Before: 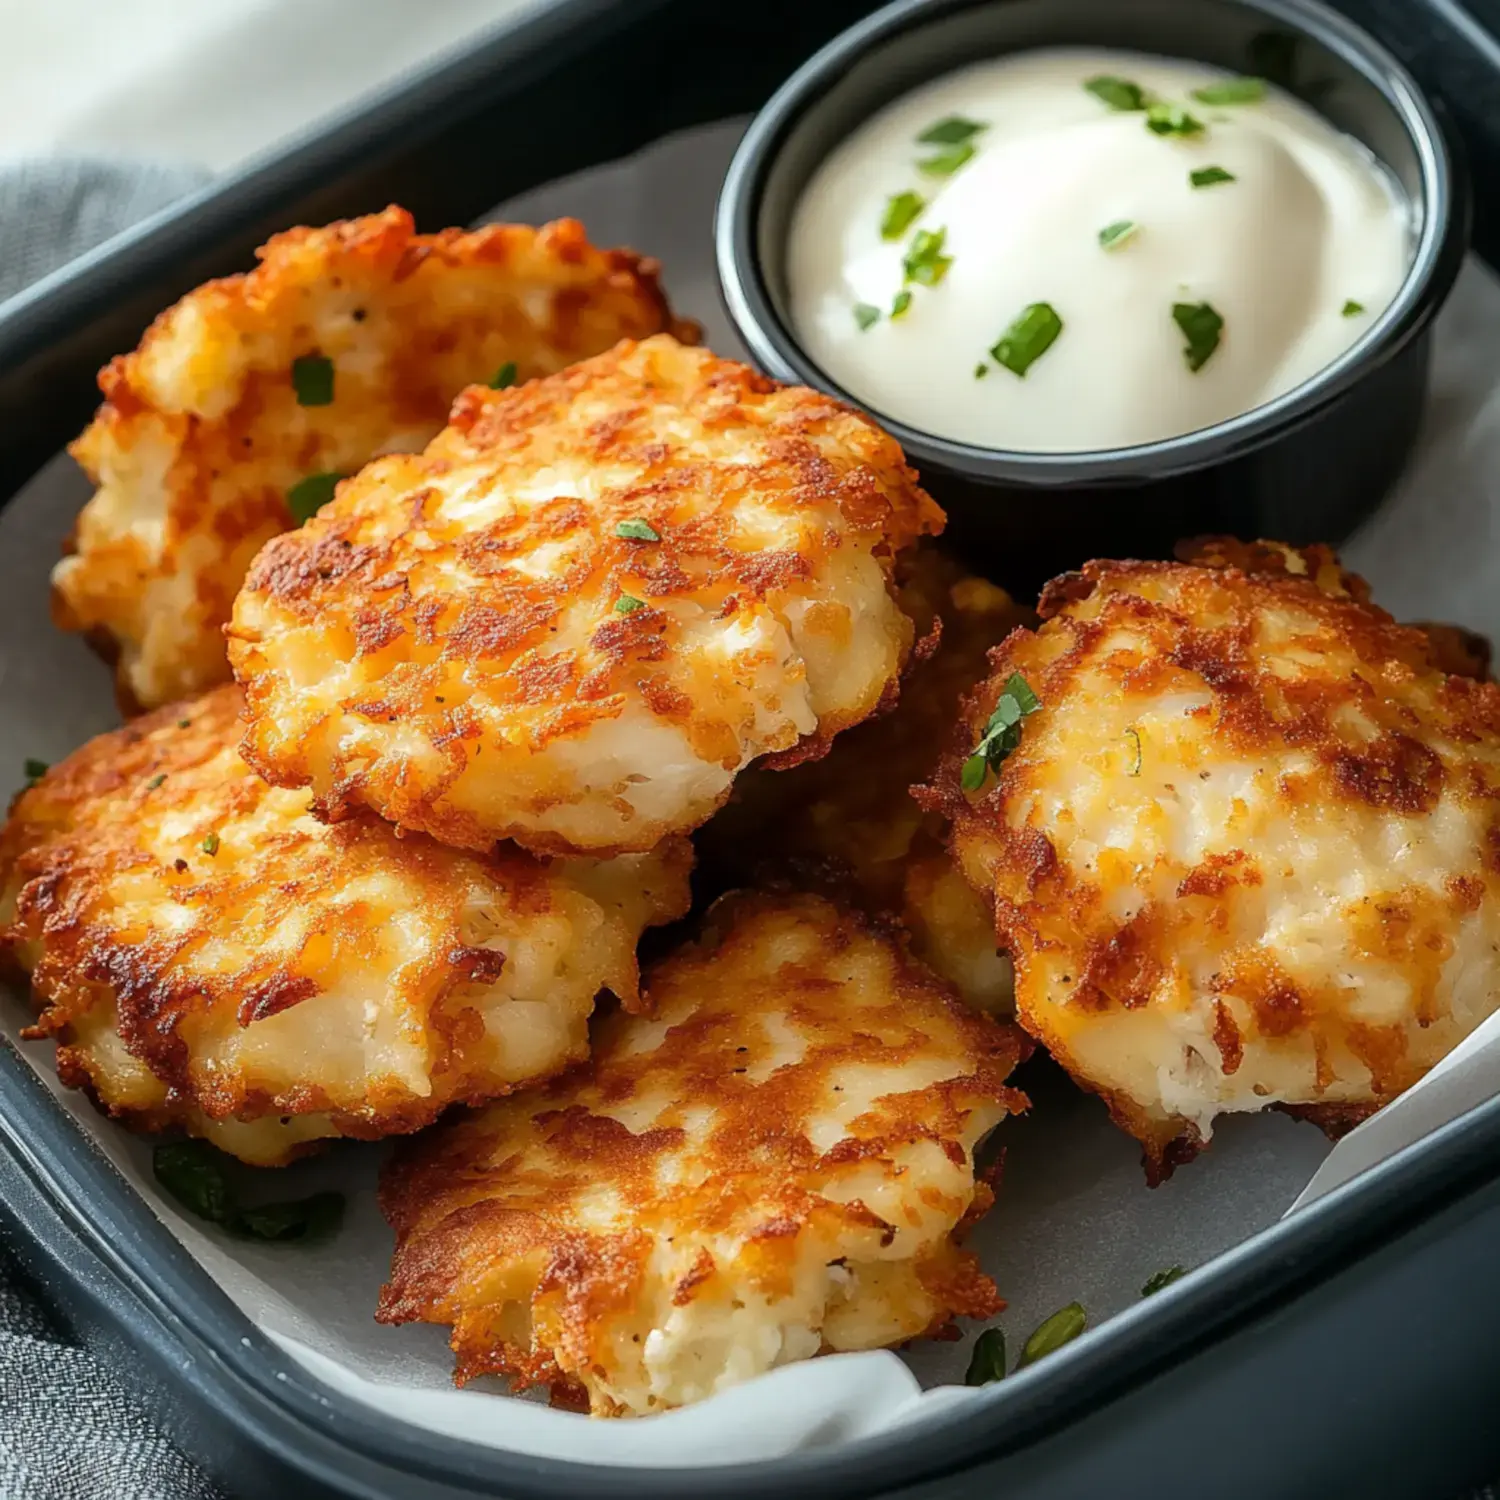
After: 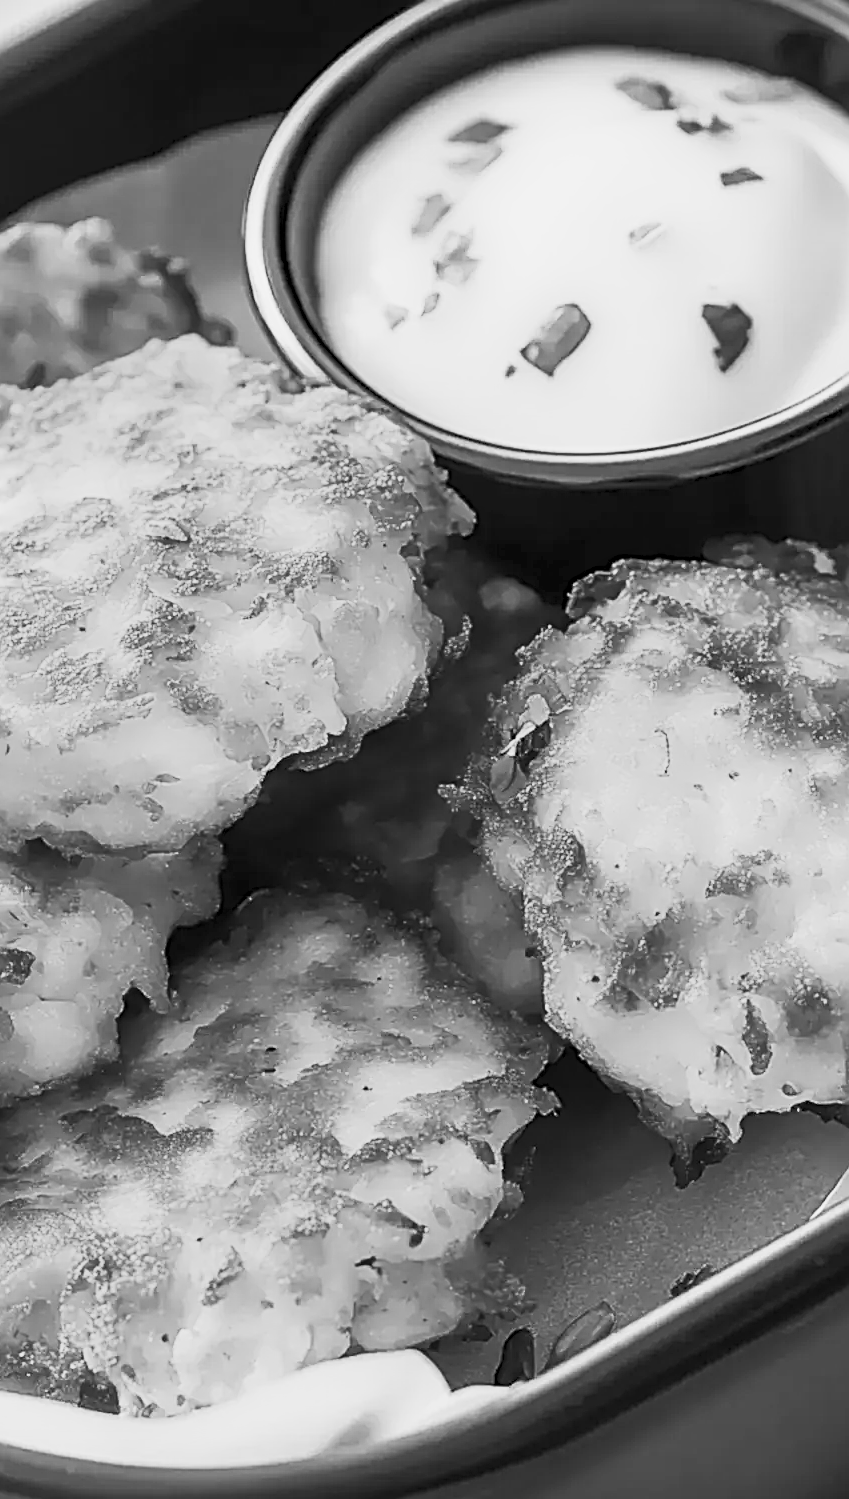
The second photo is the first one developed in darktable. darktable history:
contrast brightness saturation: contrast 0.39, brightness 0.53
crop: left 31.458%, top 0%, right 11.876%
sharpen: radius 2.676, amount 0.669
monochrome: a 14.95, b -89.96
base curve: preserve colors none
